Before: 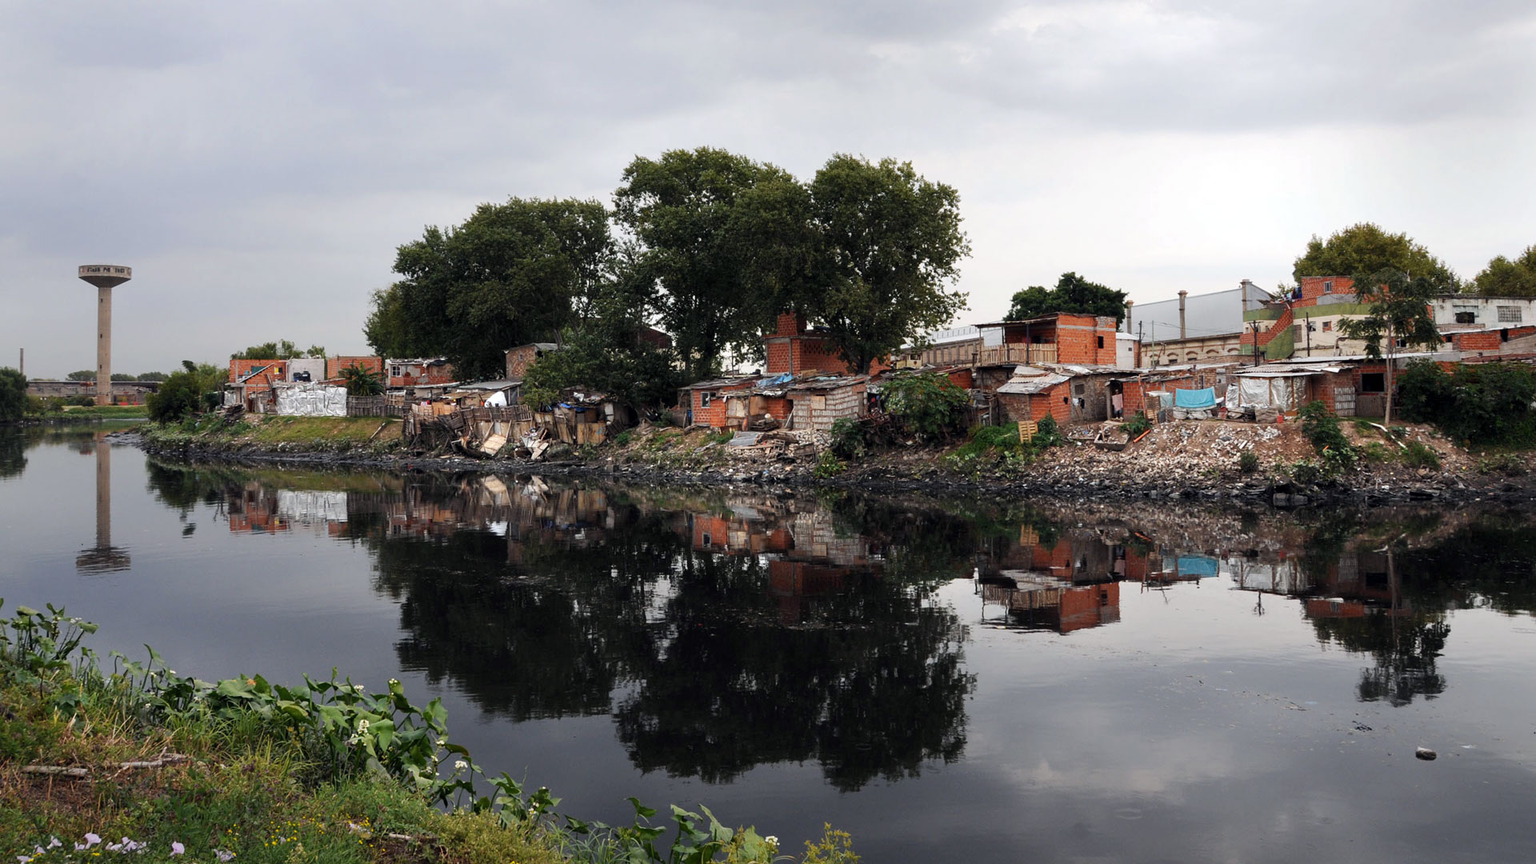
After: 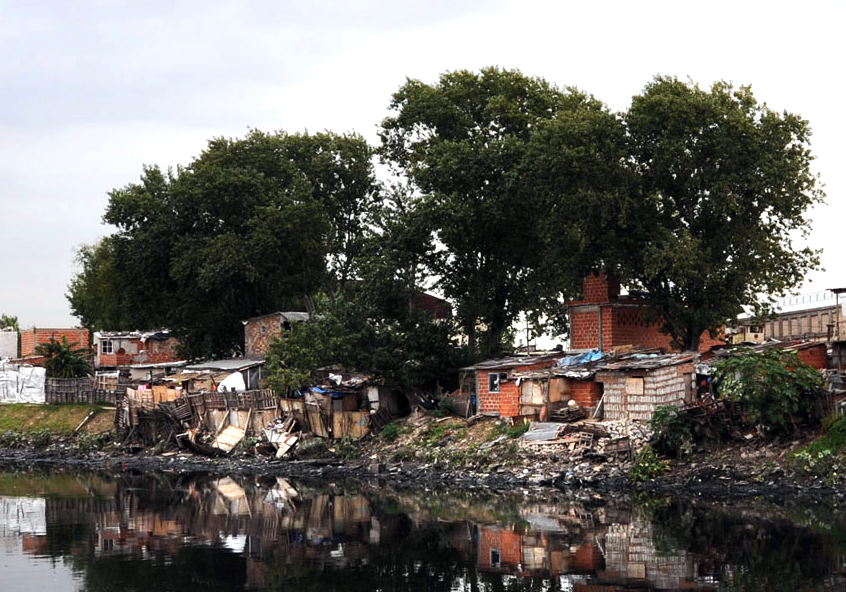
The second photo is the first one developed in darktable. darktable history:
tone equalizer: -8 EV -0.417 EV, -7 EV -0.389 EV, -6 EV -0.333 EV, -5 EV -0.222 EV, -3 EV 0.222 EV, -2 EV 0.333 EV, -1 EV 0.389 EV, +0 EV 0.417 EV, edges refinement/feathering 500, mask exposure compensation -1.57 EV, preserve details no
exposure: exposure 0.217 EV, compensate highlight preservation false
crop: left 20.248%, top 10.86%, right 35.675%, bottom 34.321%
